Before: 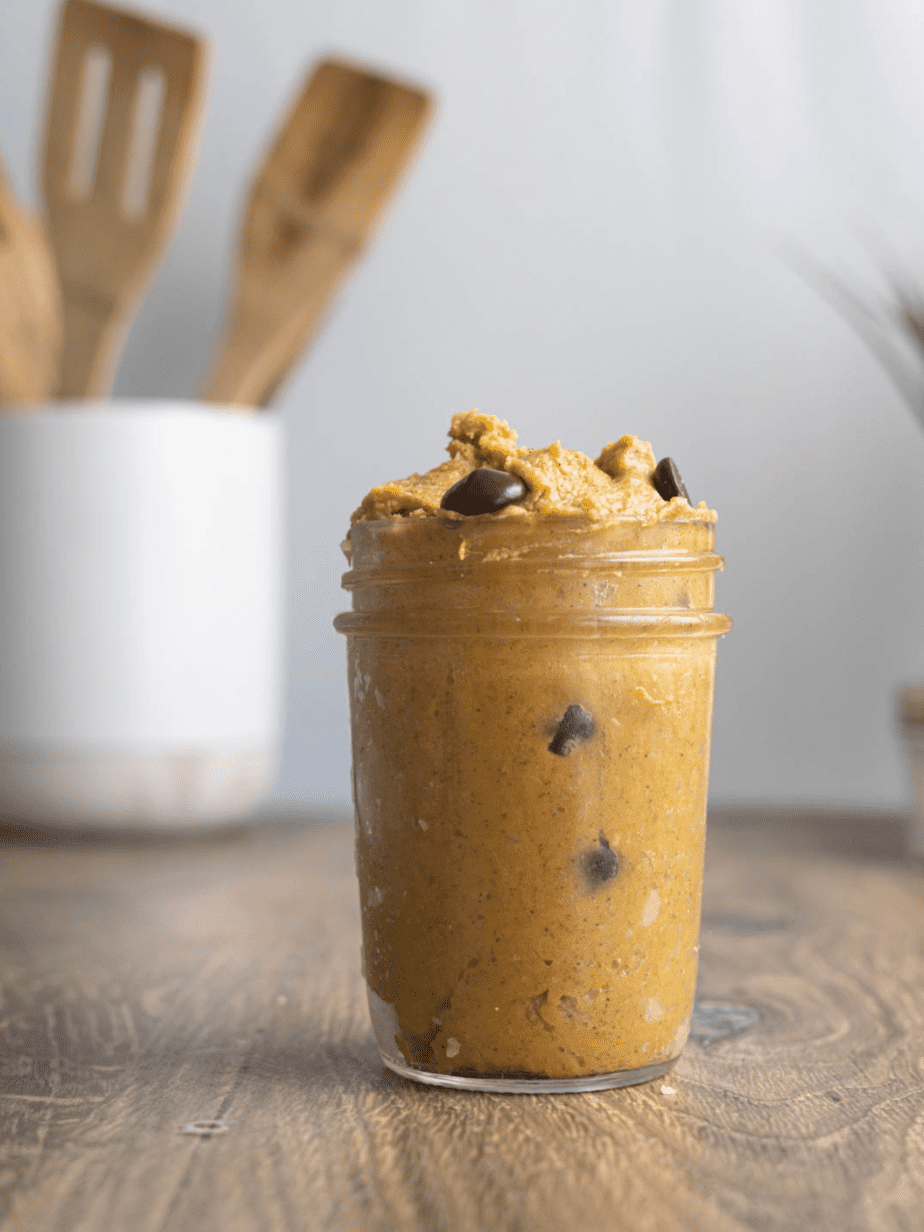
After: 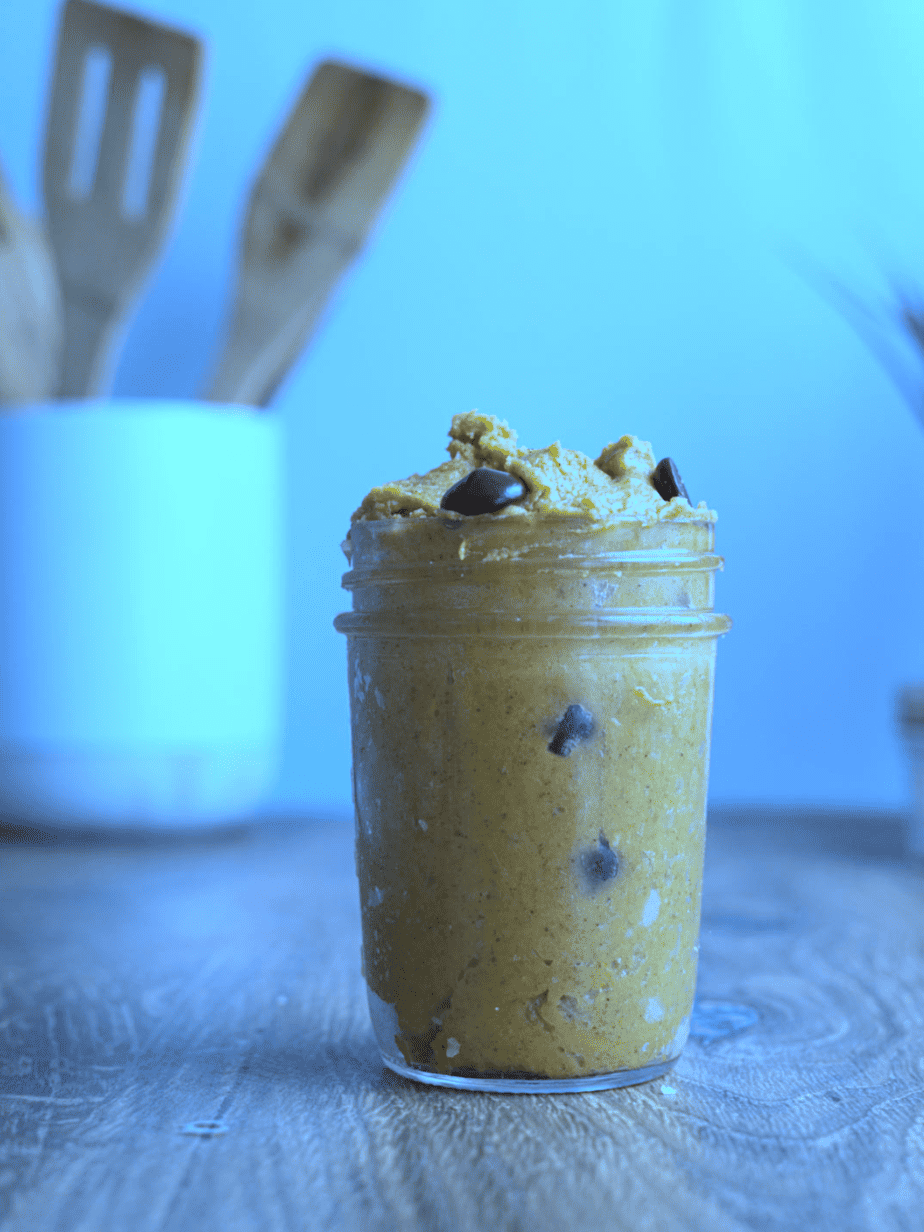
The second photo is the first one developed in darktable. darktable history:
color correction: highlights a* -10.04, highlights b* -10.37
white balance: red 0.766, blue 1.537
